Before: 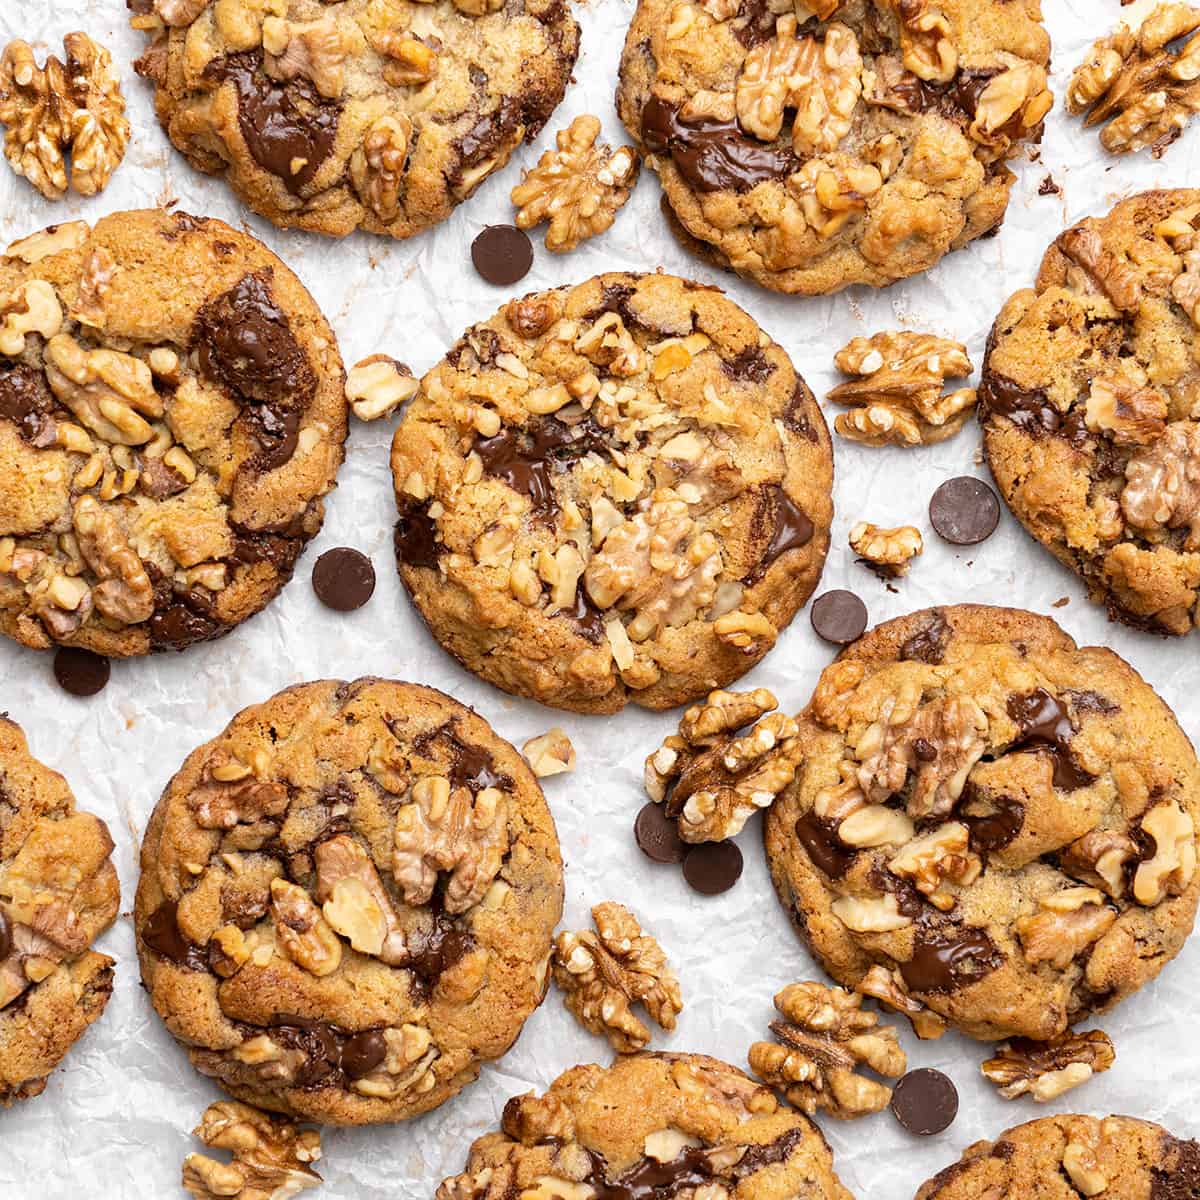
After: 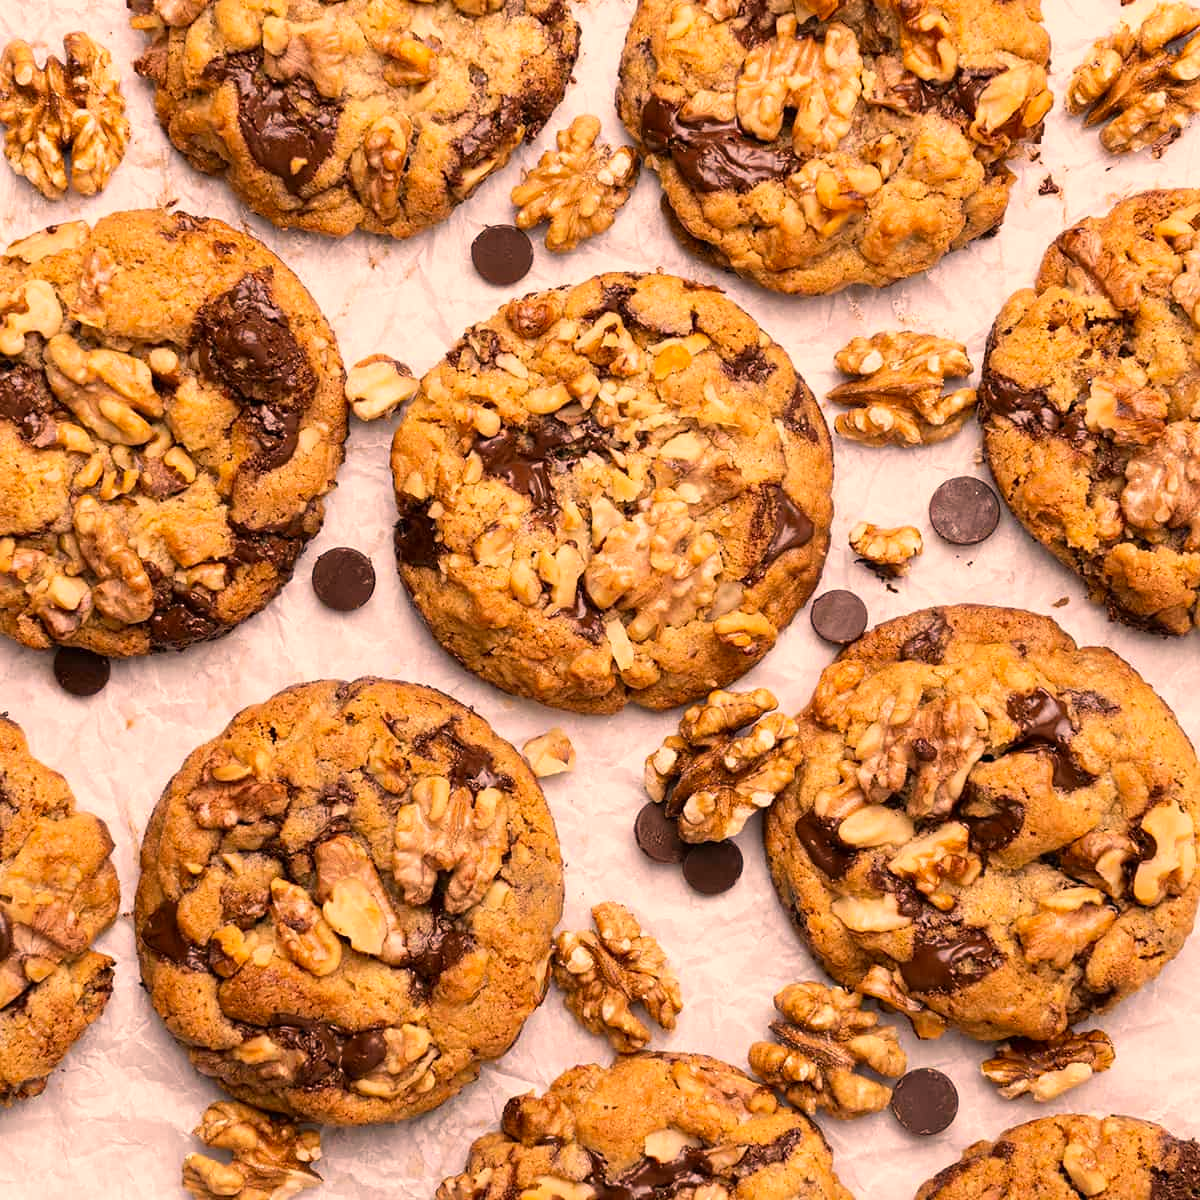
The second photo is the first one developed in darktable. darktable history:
sharpen: radius 2.931, amount 0.877, threshold 47.51
color correction: highlights a* 21.13, highlights b* 19.73
